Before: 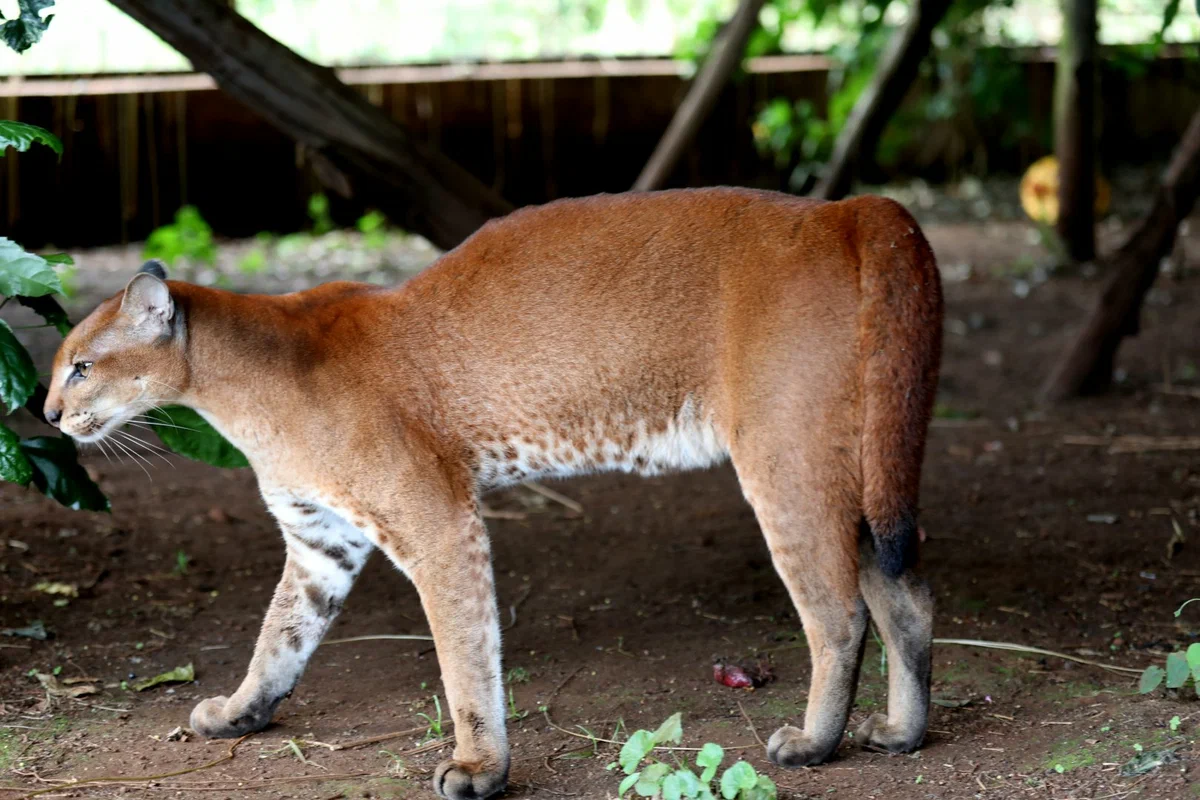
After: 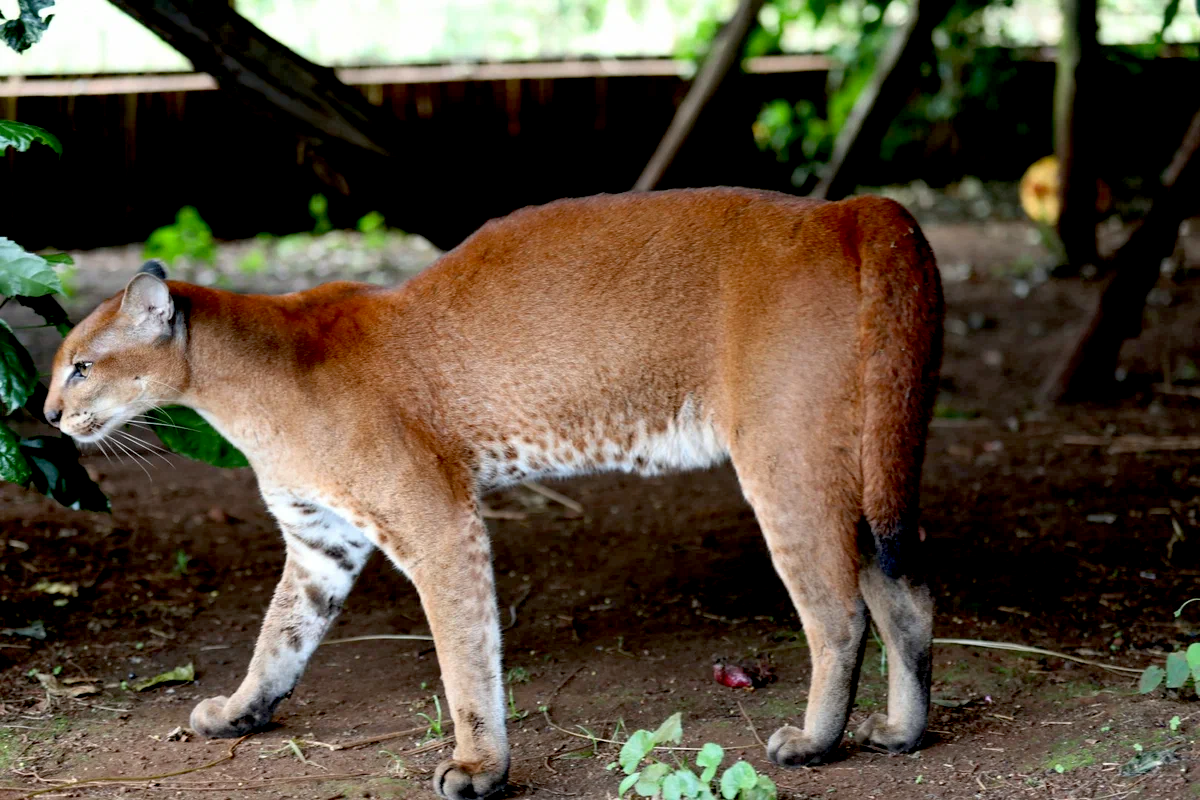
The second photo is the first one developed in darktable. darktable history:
exposure: black level correction 0.014, compensate highlight preservation false
